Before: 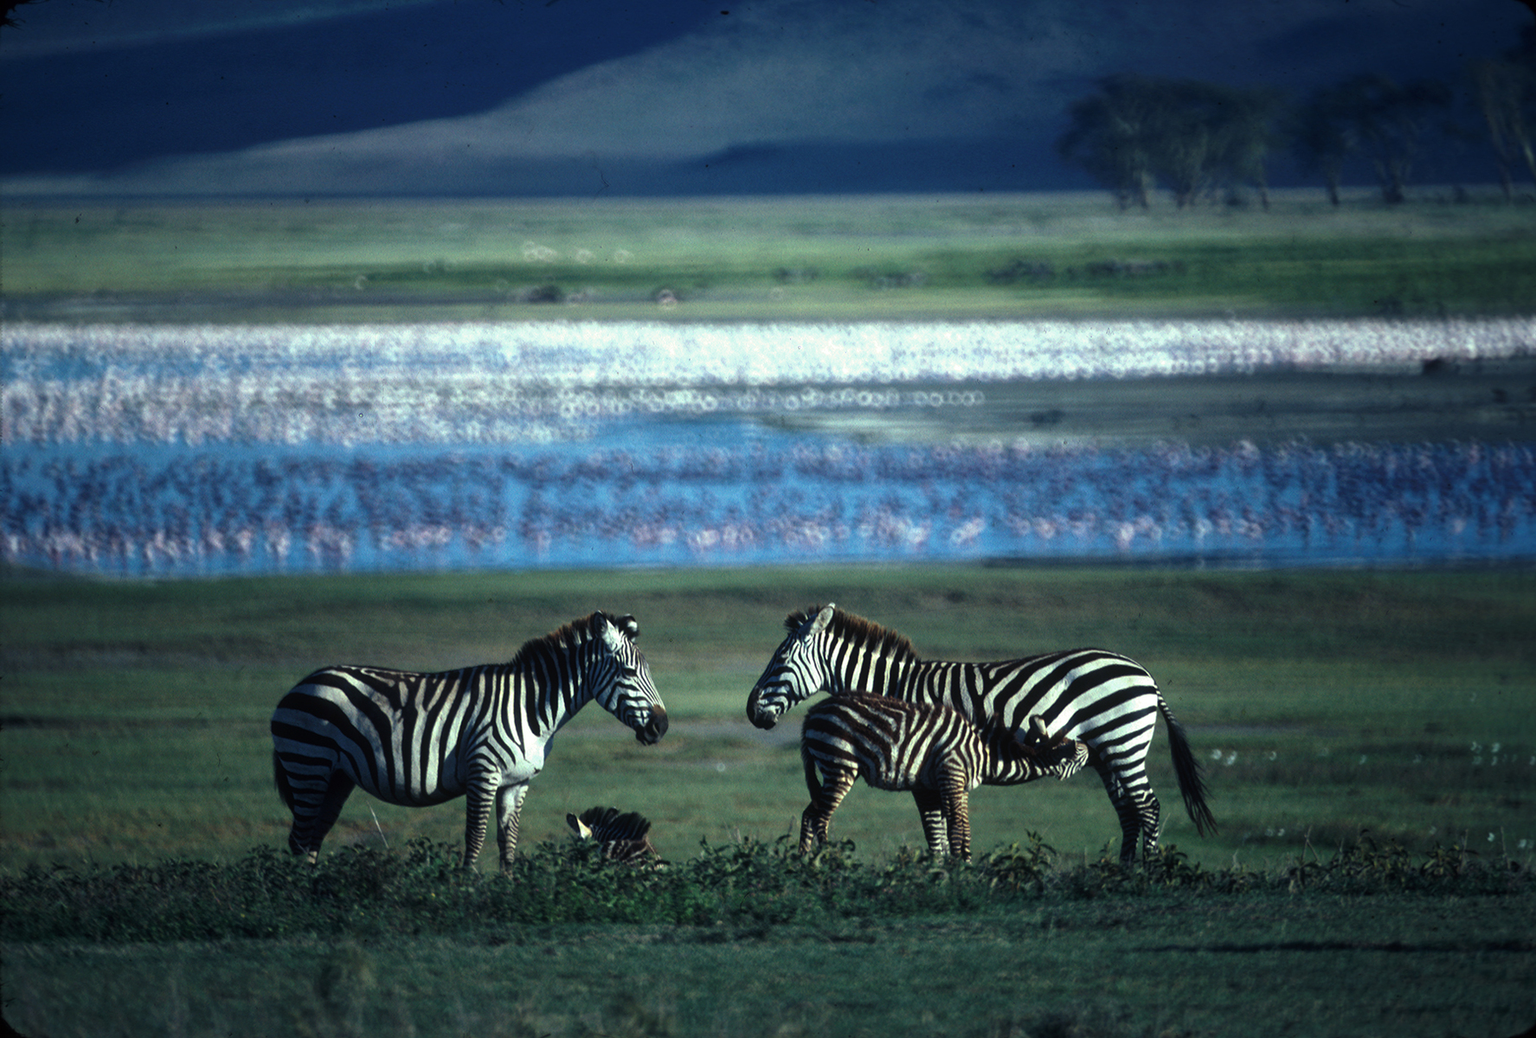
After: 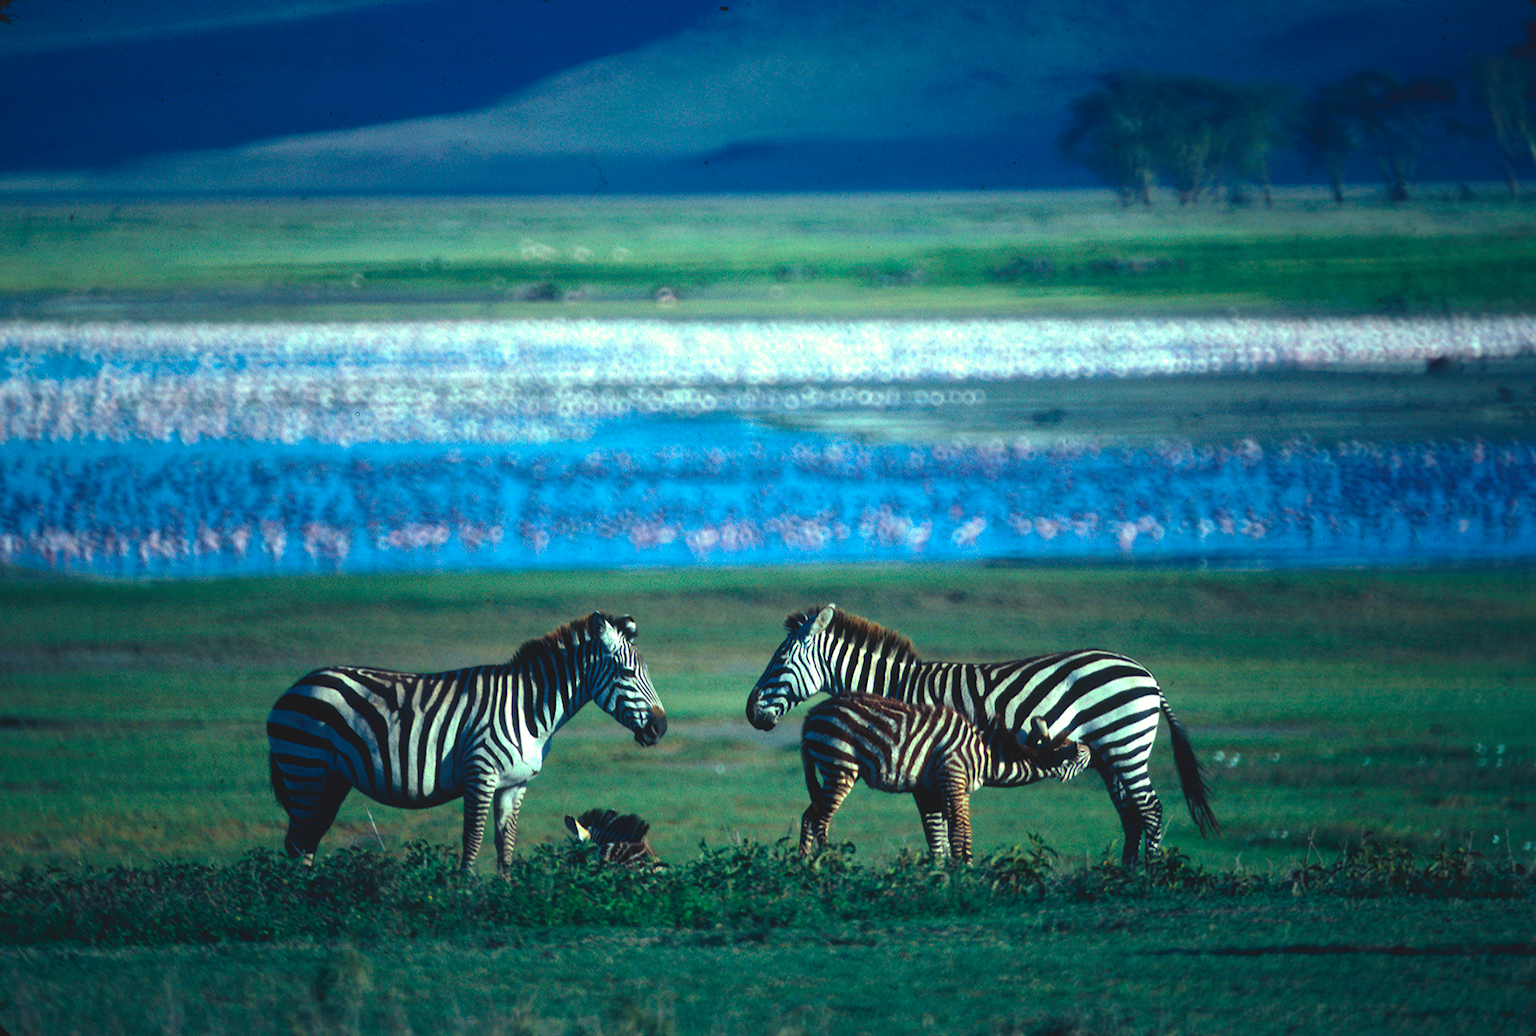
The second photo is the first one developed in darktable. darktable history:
crop: left 0.434%, top 0.485%, right 0.244%, bottom 0.386%
exposure: black level correction 0.001, exposure 0.5 EV, compensate exposure bias true, compensate highlight preservation false
contrast brightness saturation: contrast -0.19, saturation 0.19
